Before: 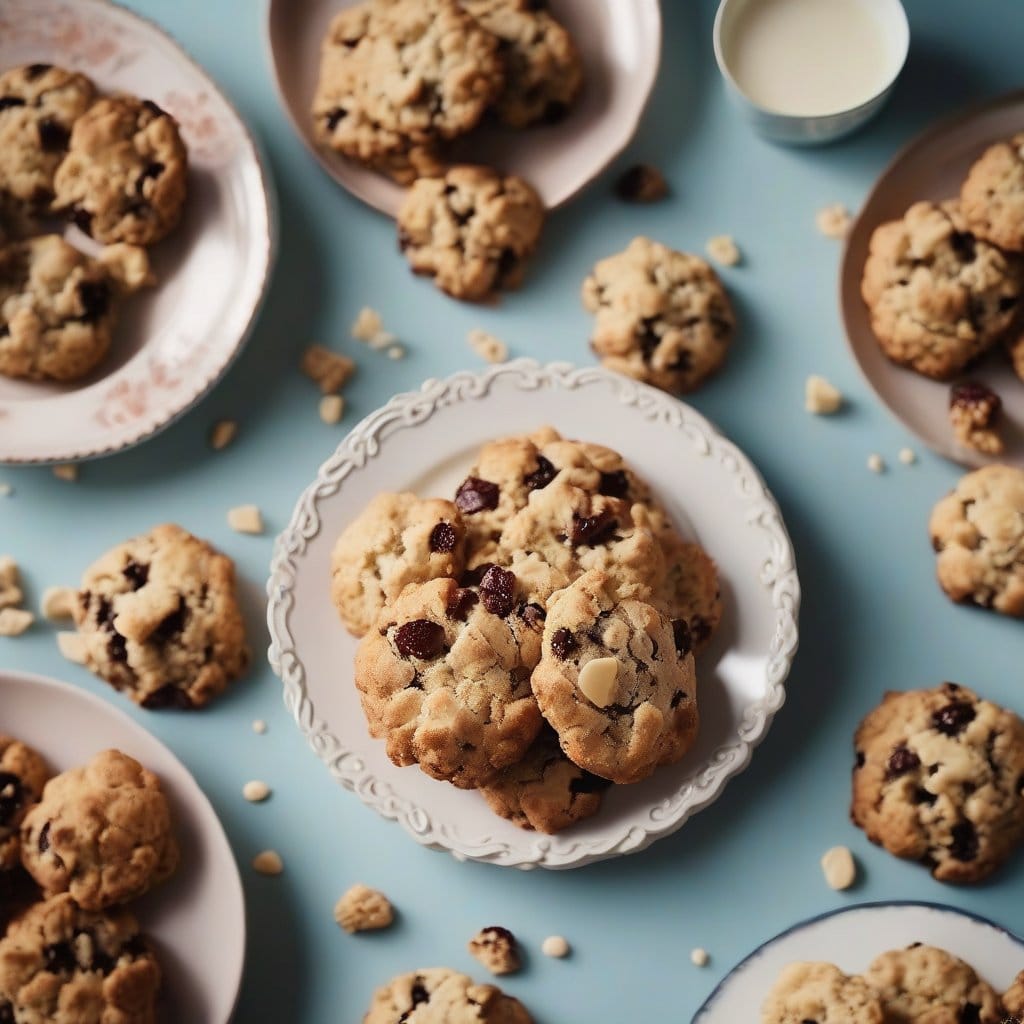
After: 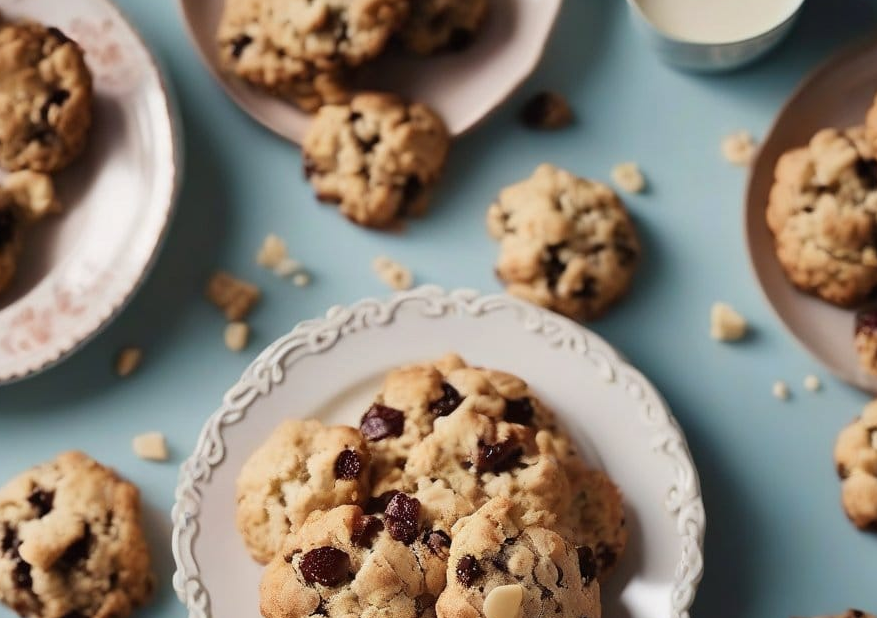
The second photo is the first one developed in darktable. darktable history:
crop and rotate: left 9.345%, top 7.22%, right 4.982%, bottom 32.331%
color balance: mode lift, gamma, gain (sRGB)
shadows and highlights: shadows 53, soften with gaussian
